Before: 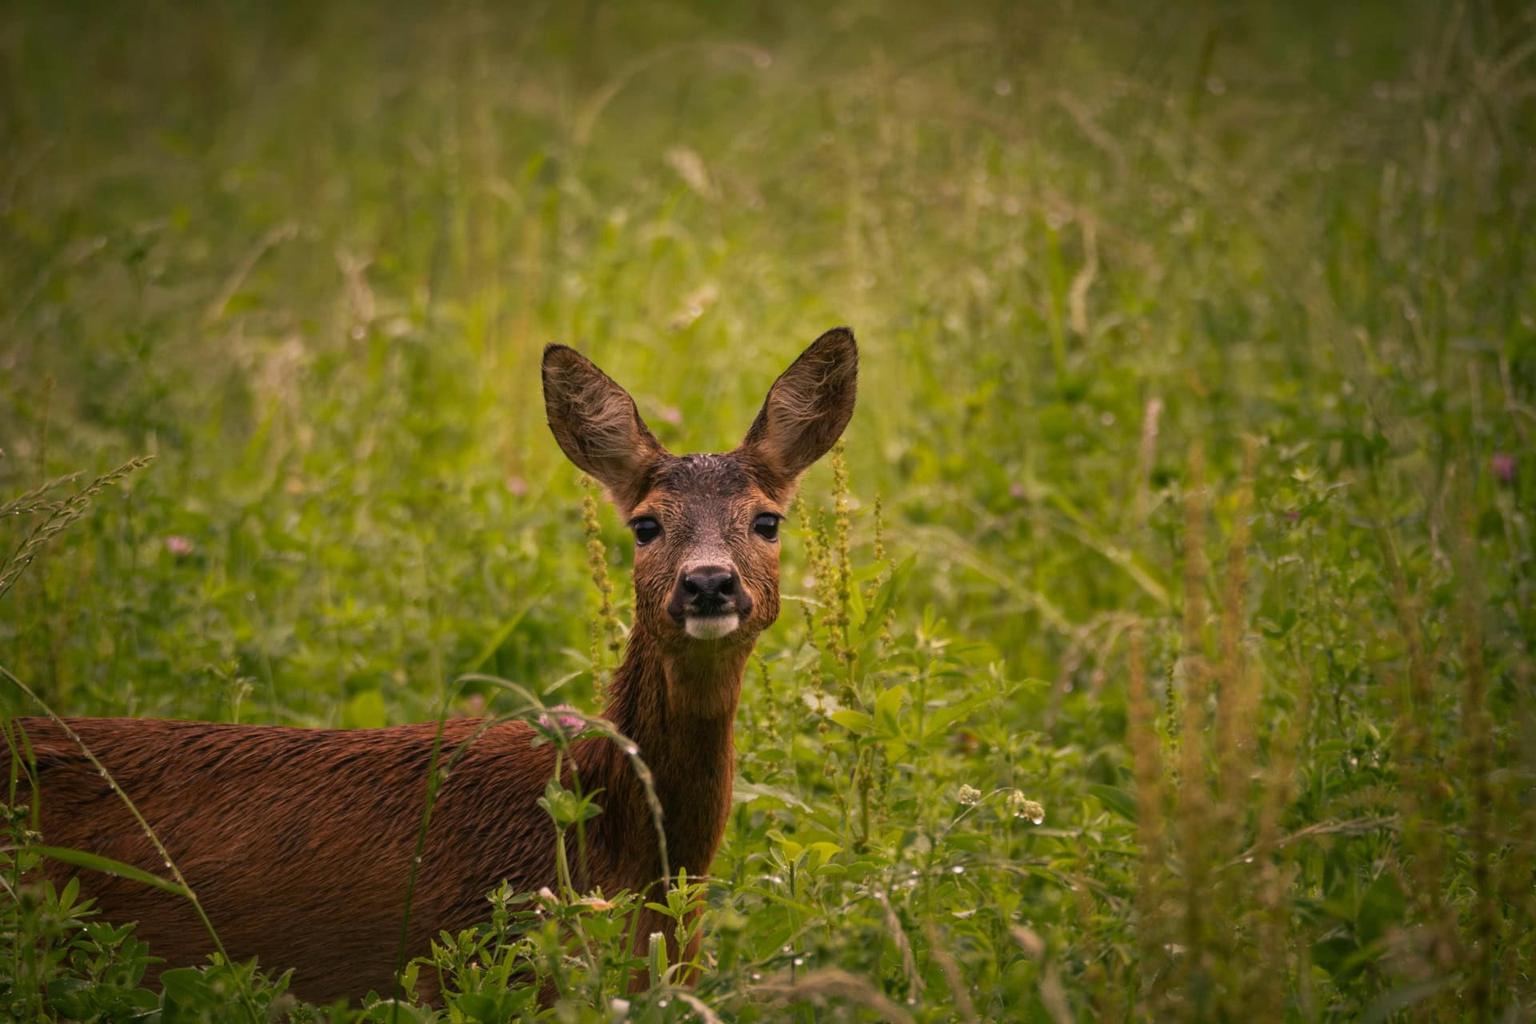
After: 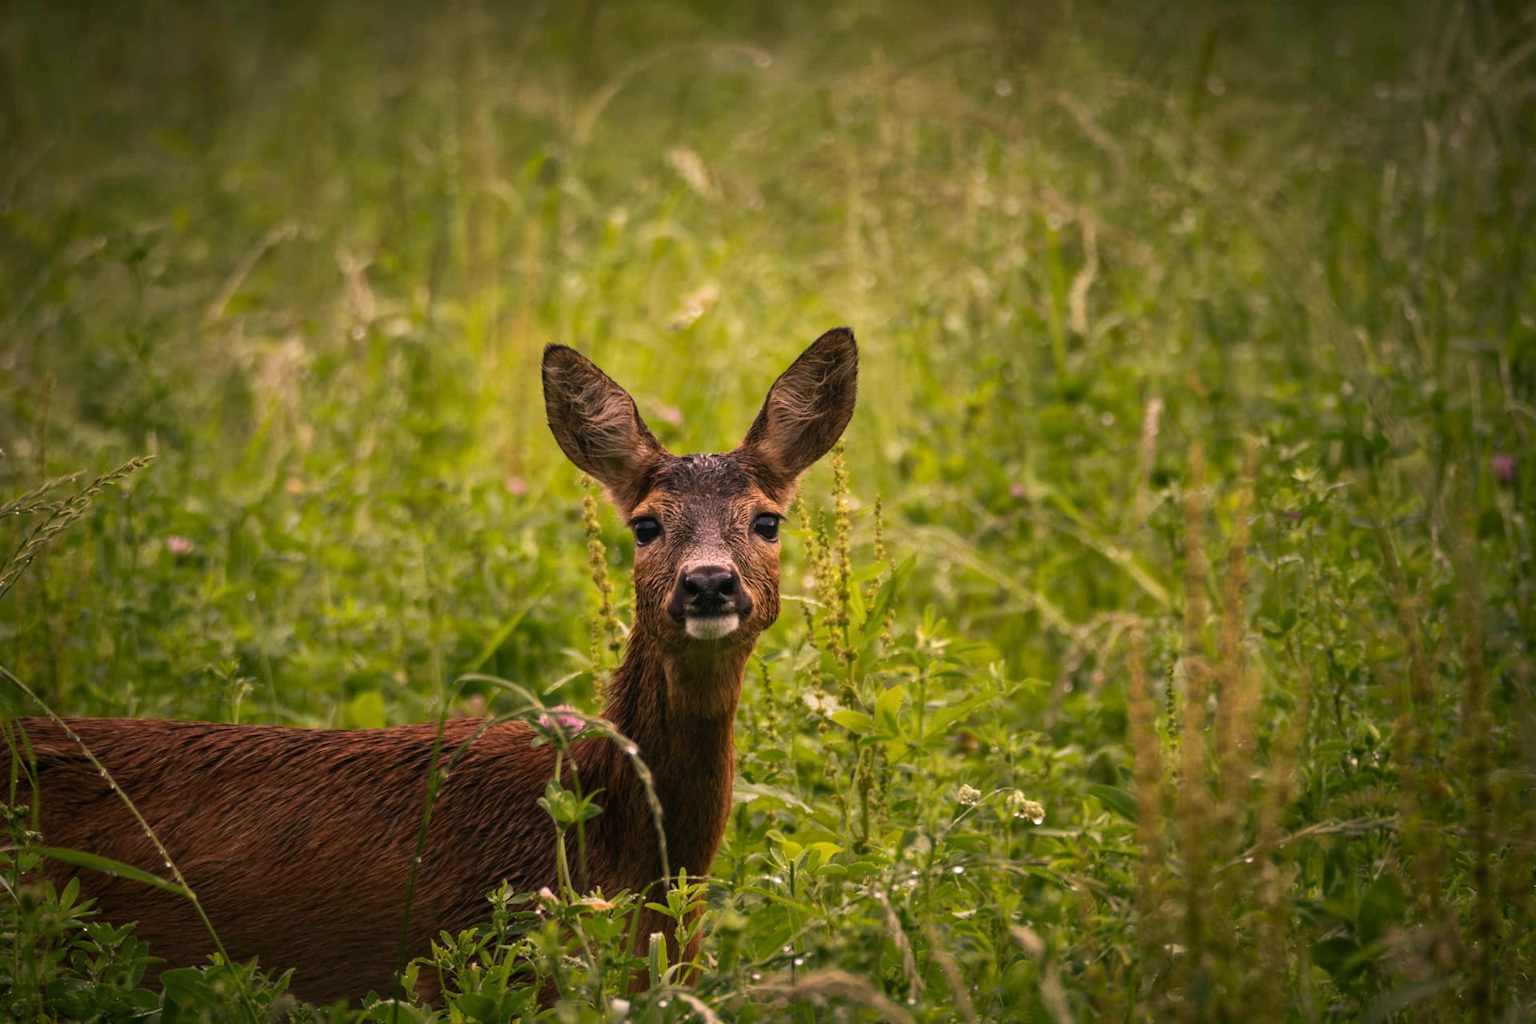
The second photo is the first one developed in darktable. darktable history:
tone equalizer: -8 EV -0.417 EV, -7 EV -0.389 EV, -6 EV -0.333 EV, -5 EV -0.222 EV, -3 EV 0.222 EV, -2 EV 0.333 EV, -1 EV 0.389 EV, +0 EV 0.417 EV, edges refinement/feathering 500, mask exposure compensation -1.57 EV, preserve details no
local contrast: detail 110%
